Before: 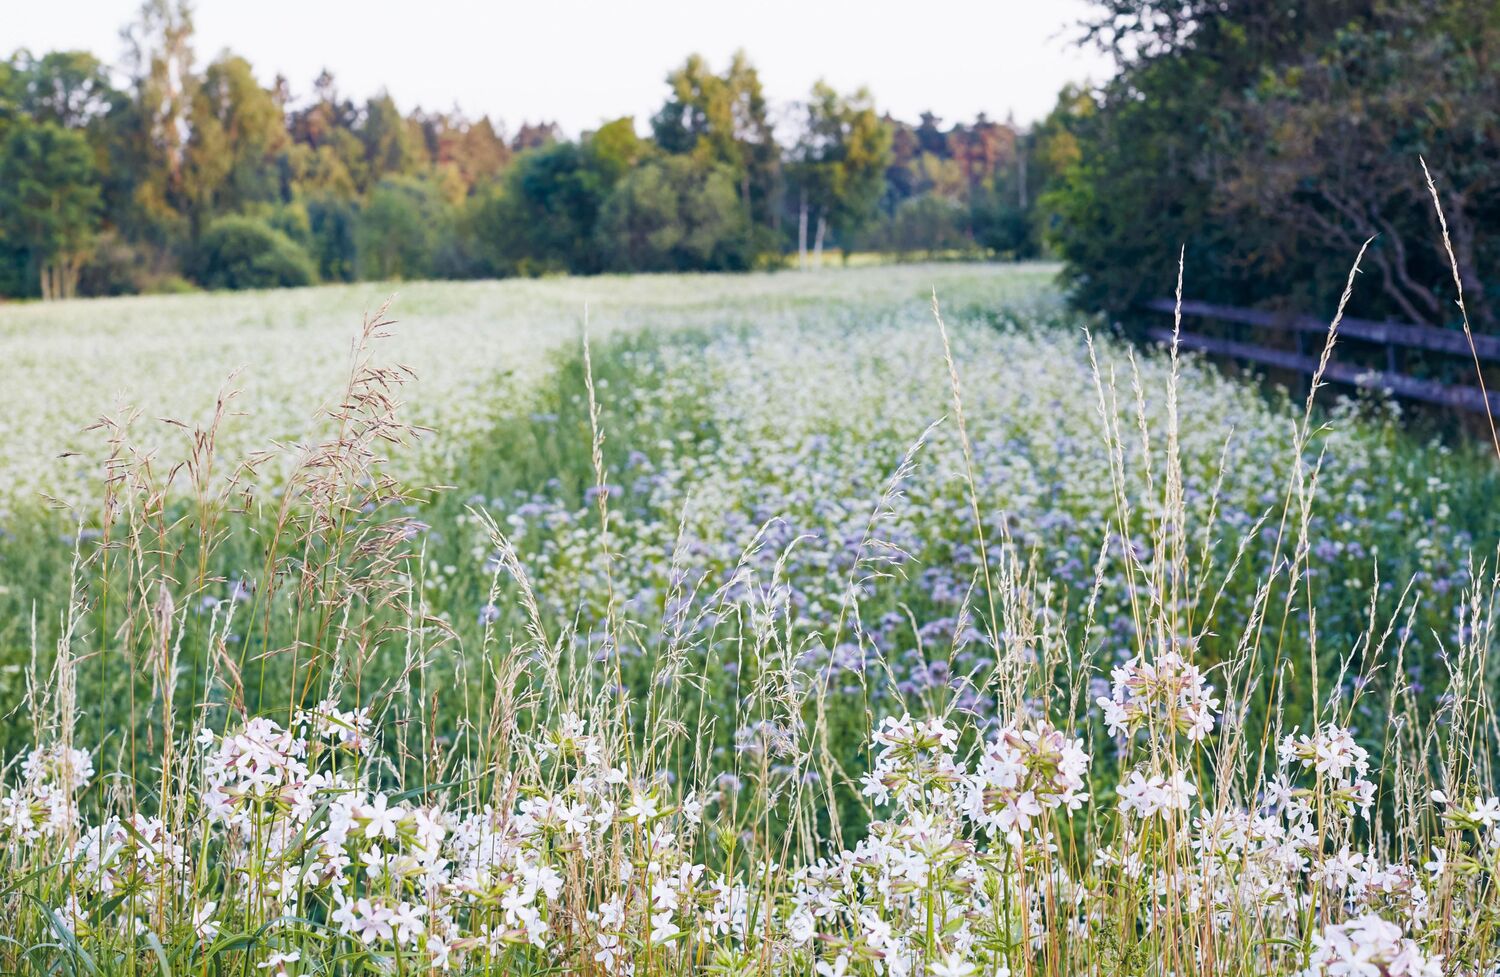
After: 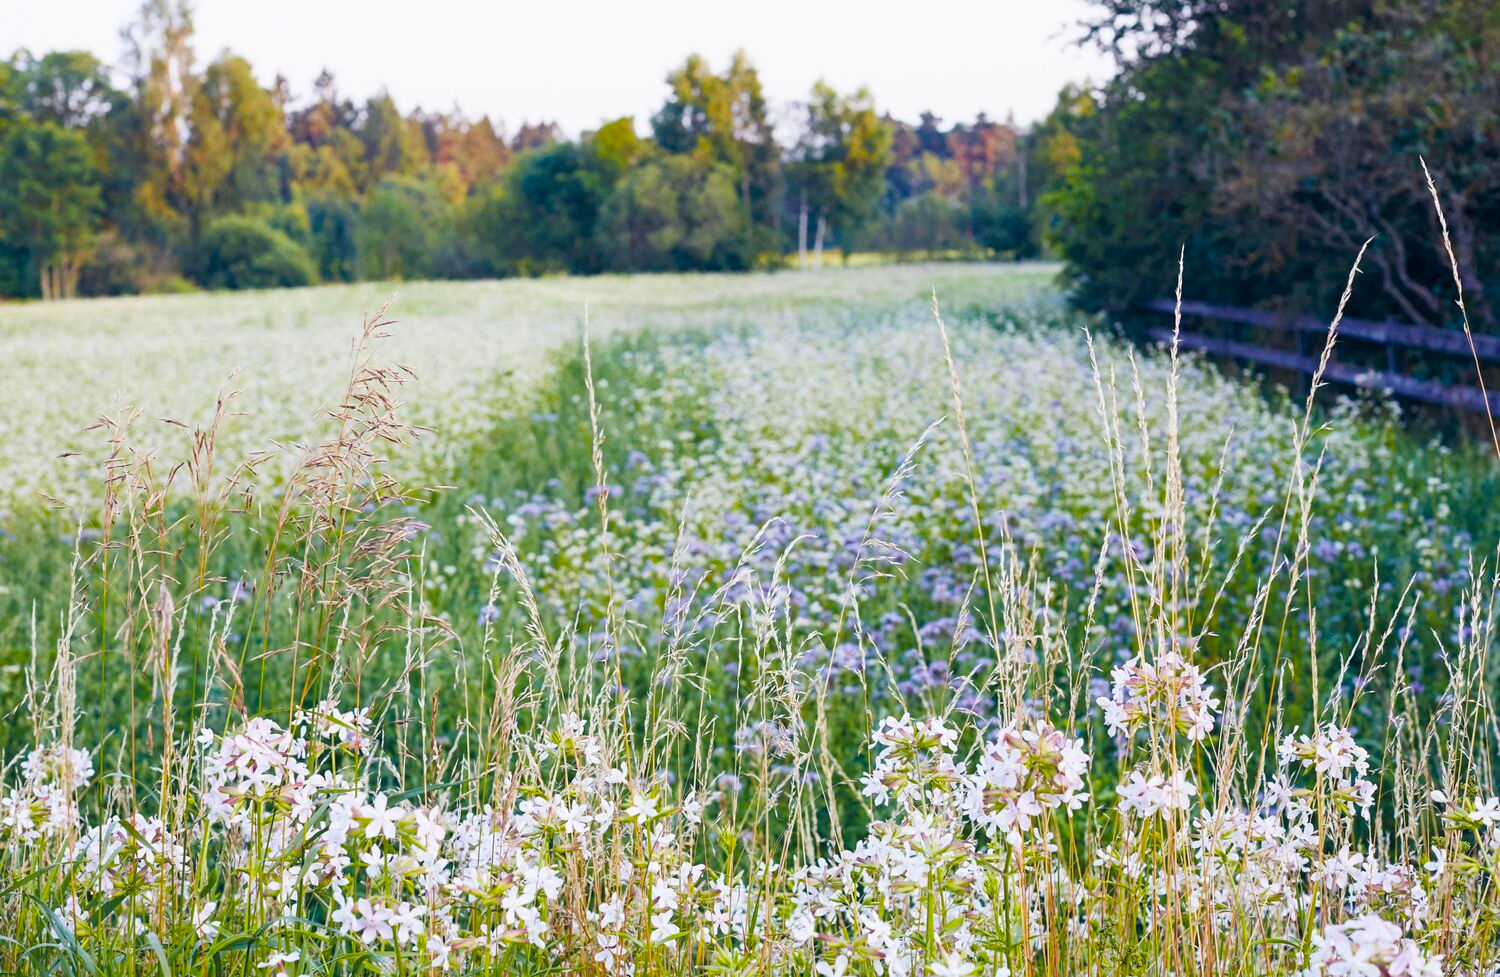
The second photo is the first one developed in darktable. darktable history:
color balance rgb: perceptual saturation grading › global saturation 30.362%, global vibrance 0.649%
